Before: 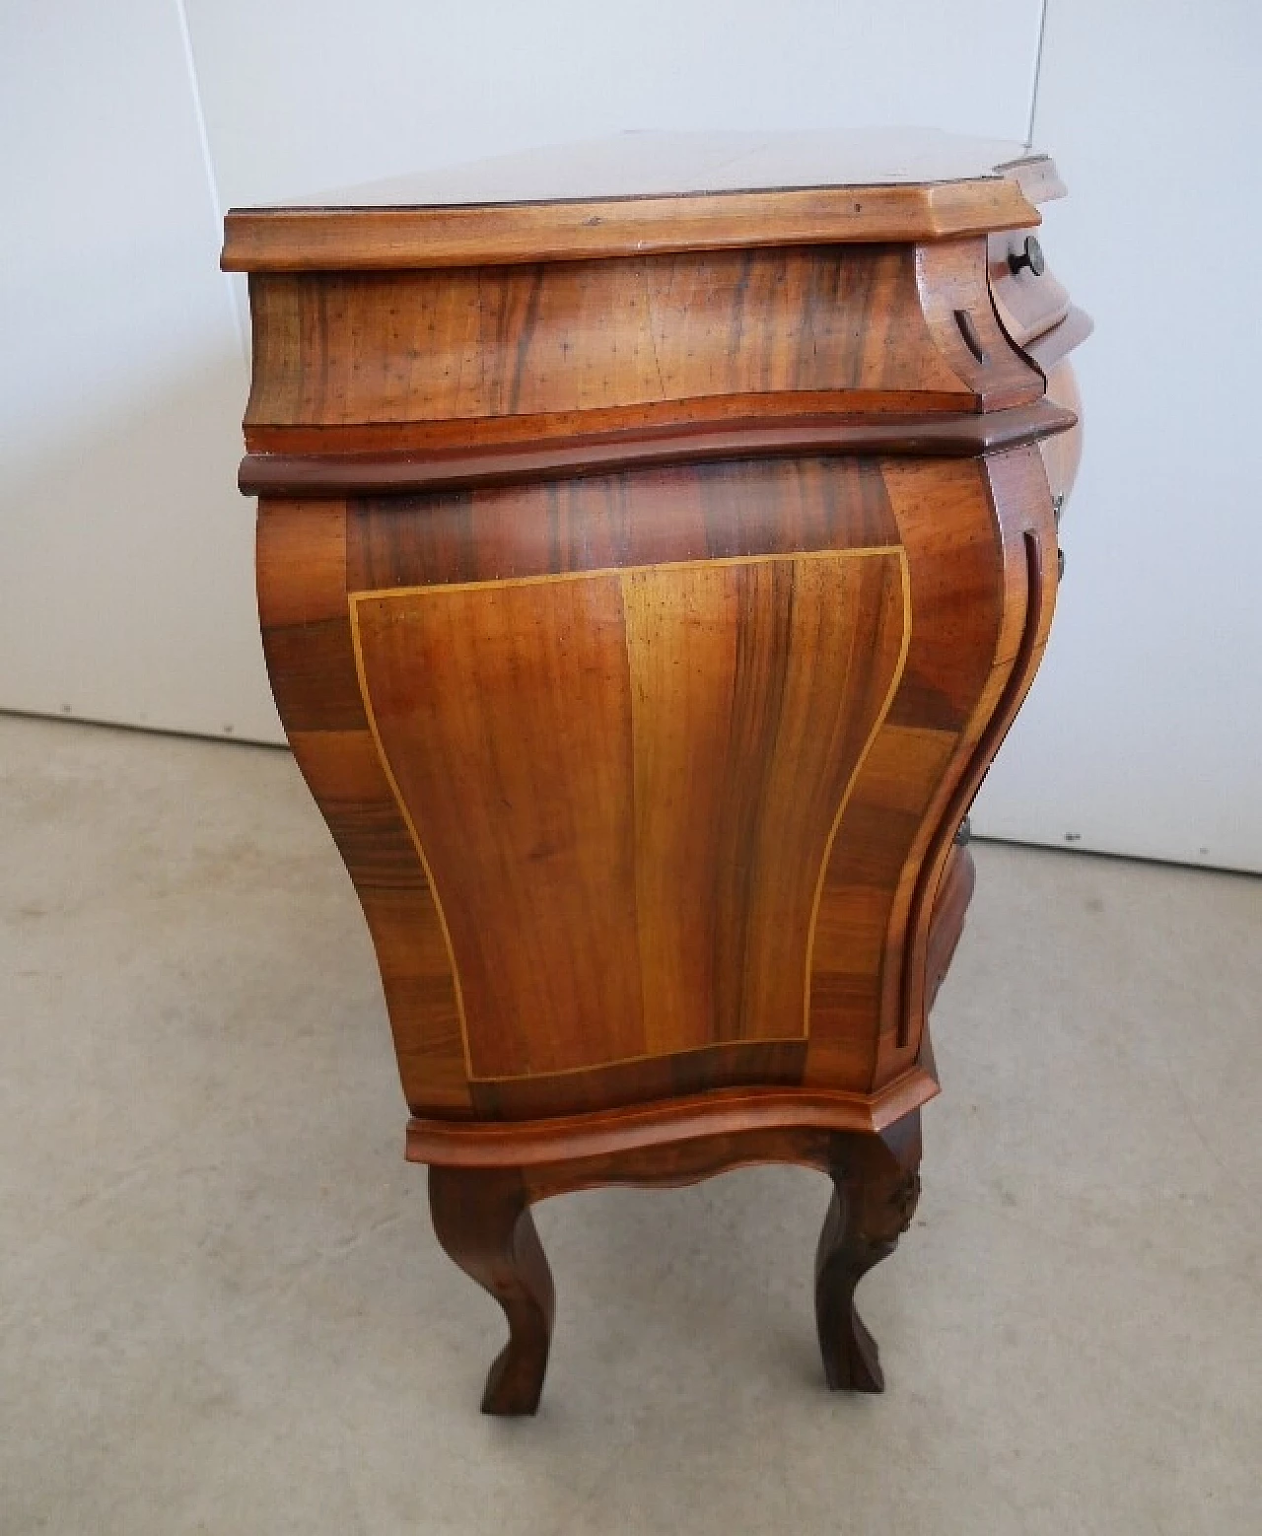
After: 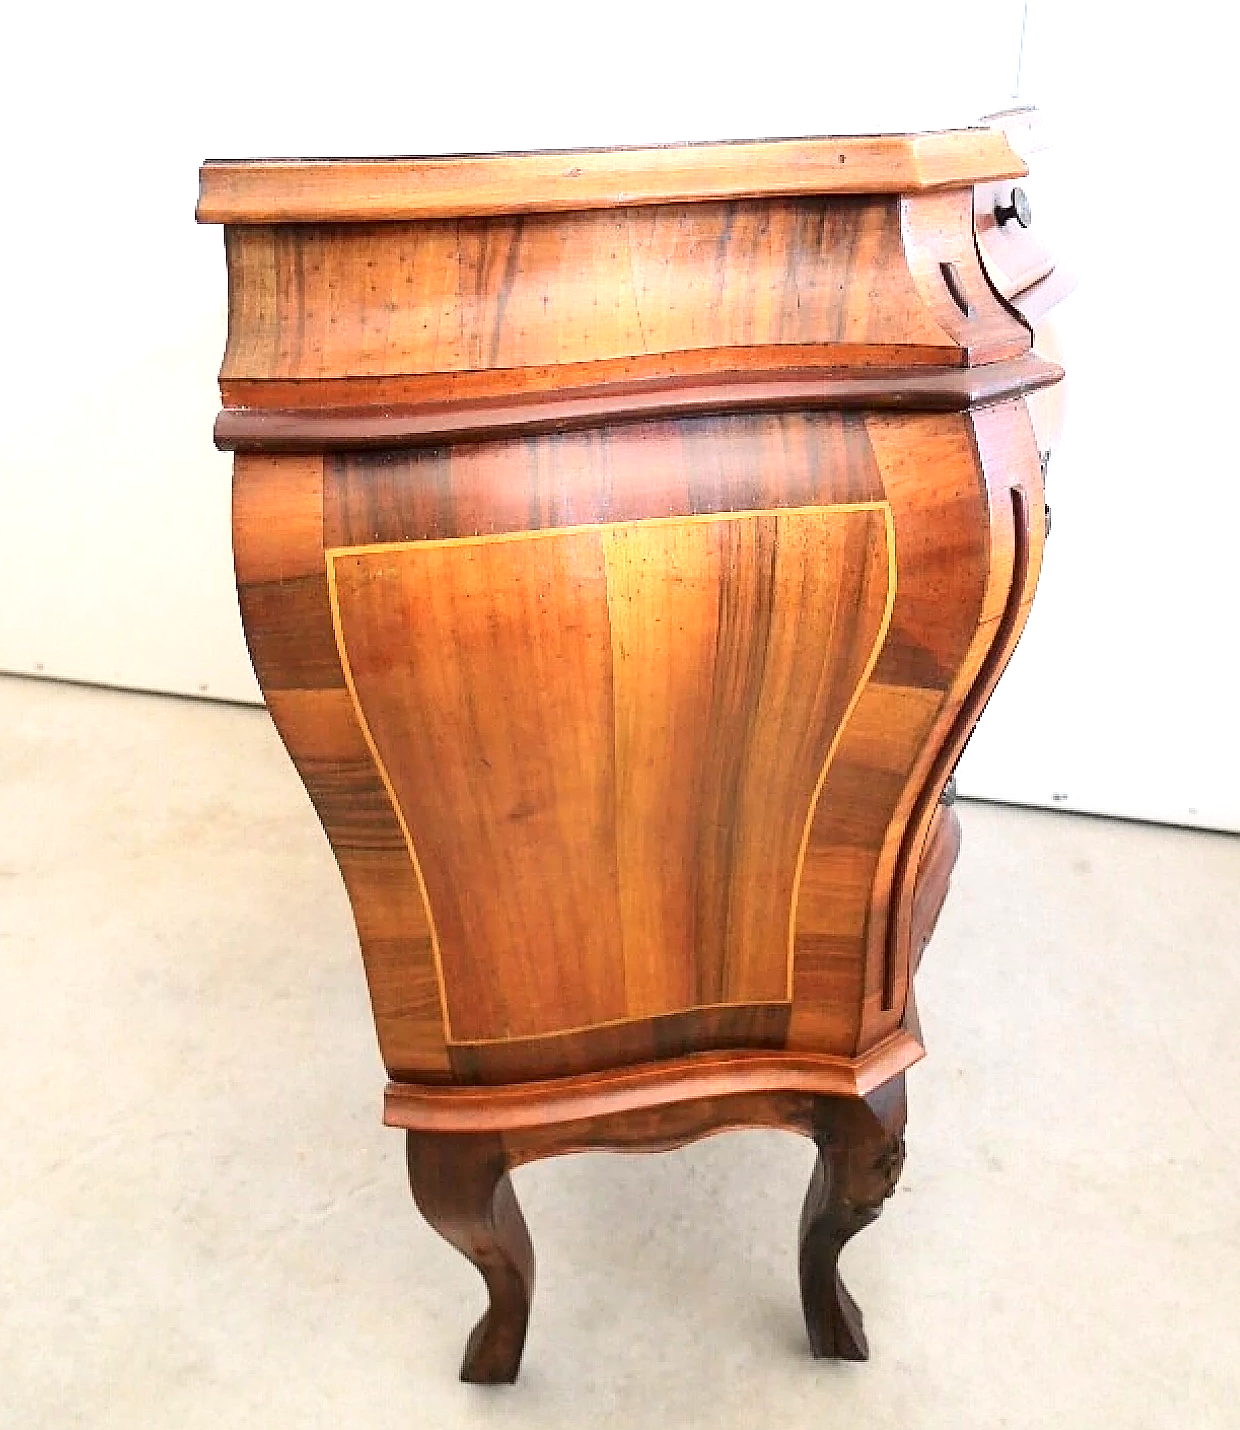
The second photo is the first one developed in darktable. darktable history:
sharpen: on, module defaults
crop: left 2.227%, top 3.341%, right 0.891%, bottom 4.821%
tone curve: curves: ch0 [(0, 0) (0.004, 0.001) (0.133, 0.112) (0.325, 0.362) (0.832, 0.893) (1, 1)], color space Lab, independent channels, preserve colors none
exposure: black level correction 0, exposure 1.2 EV, compensate highlight preservation false
